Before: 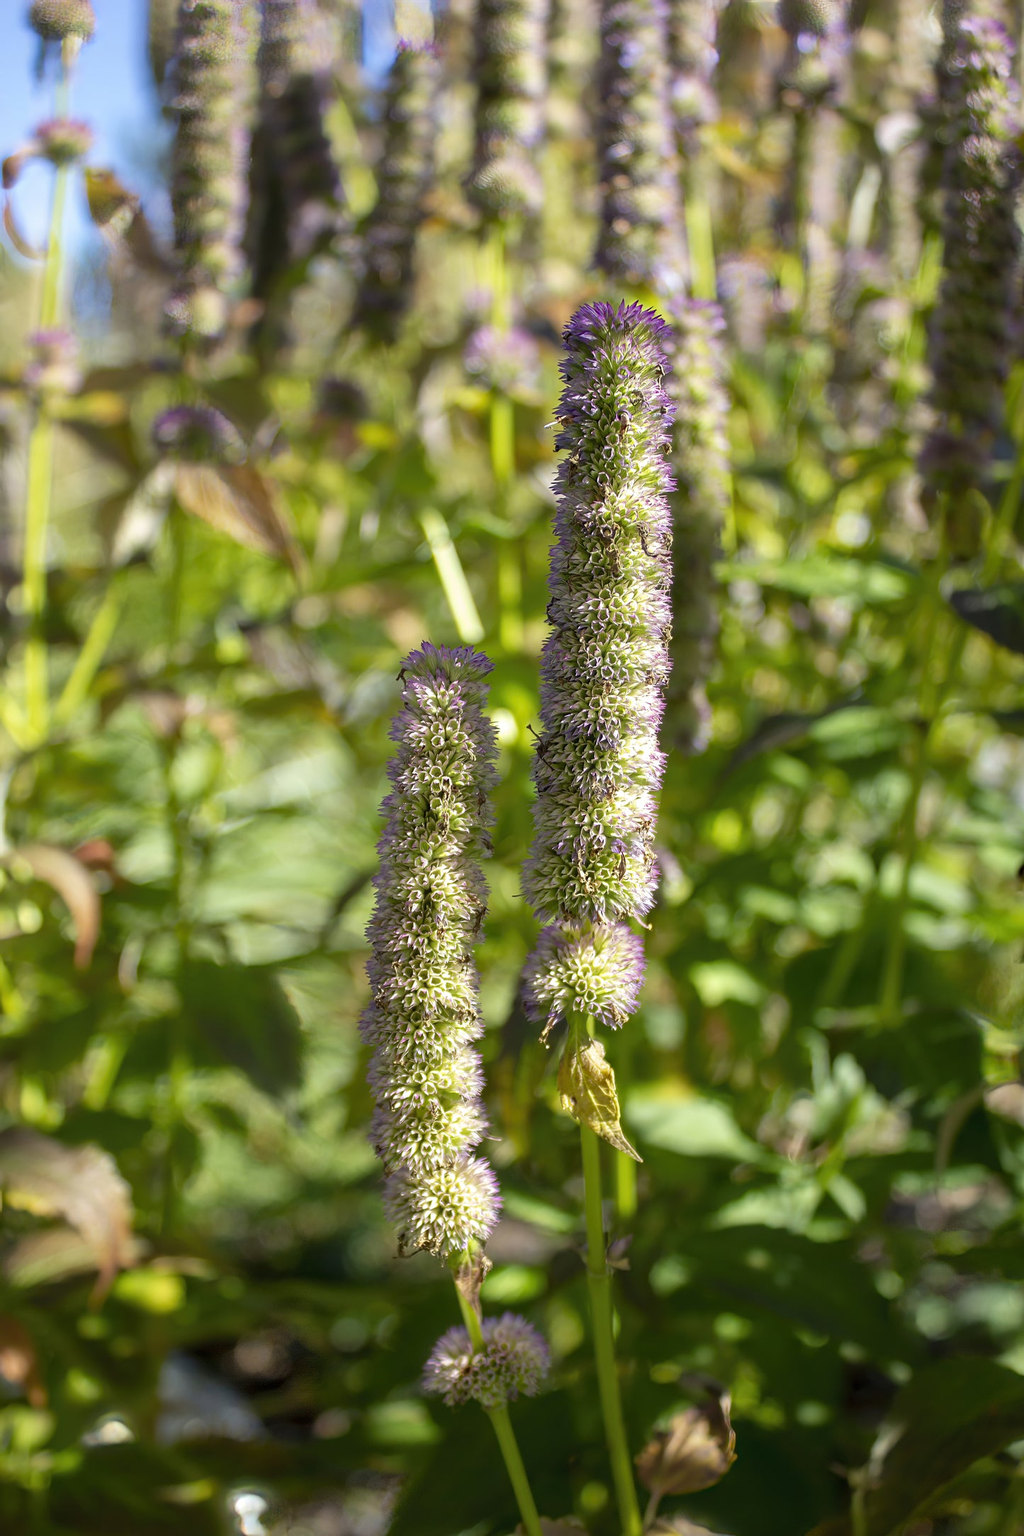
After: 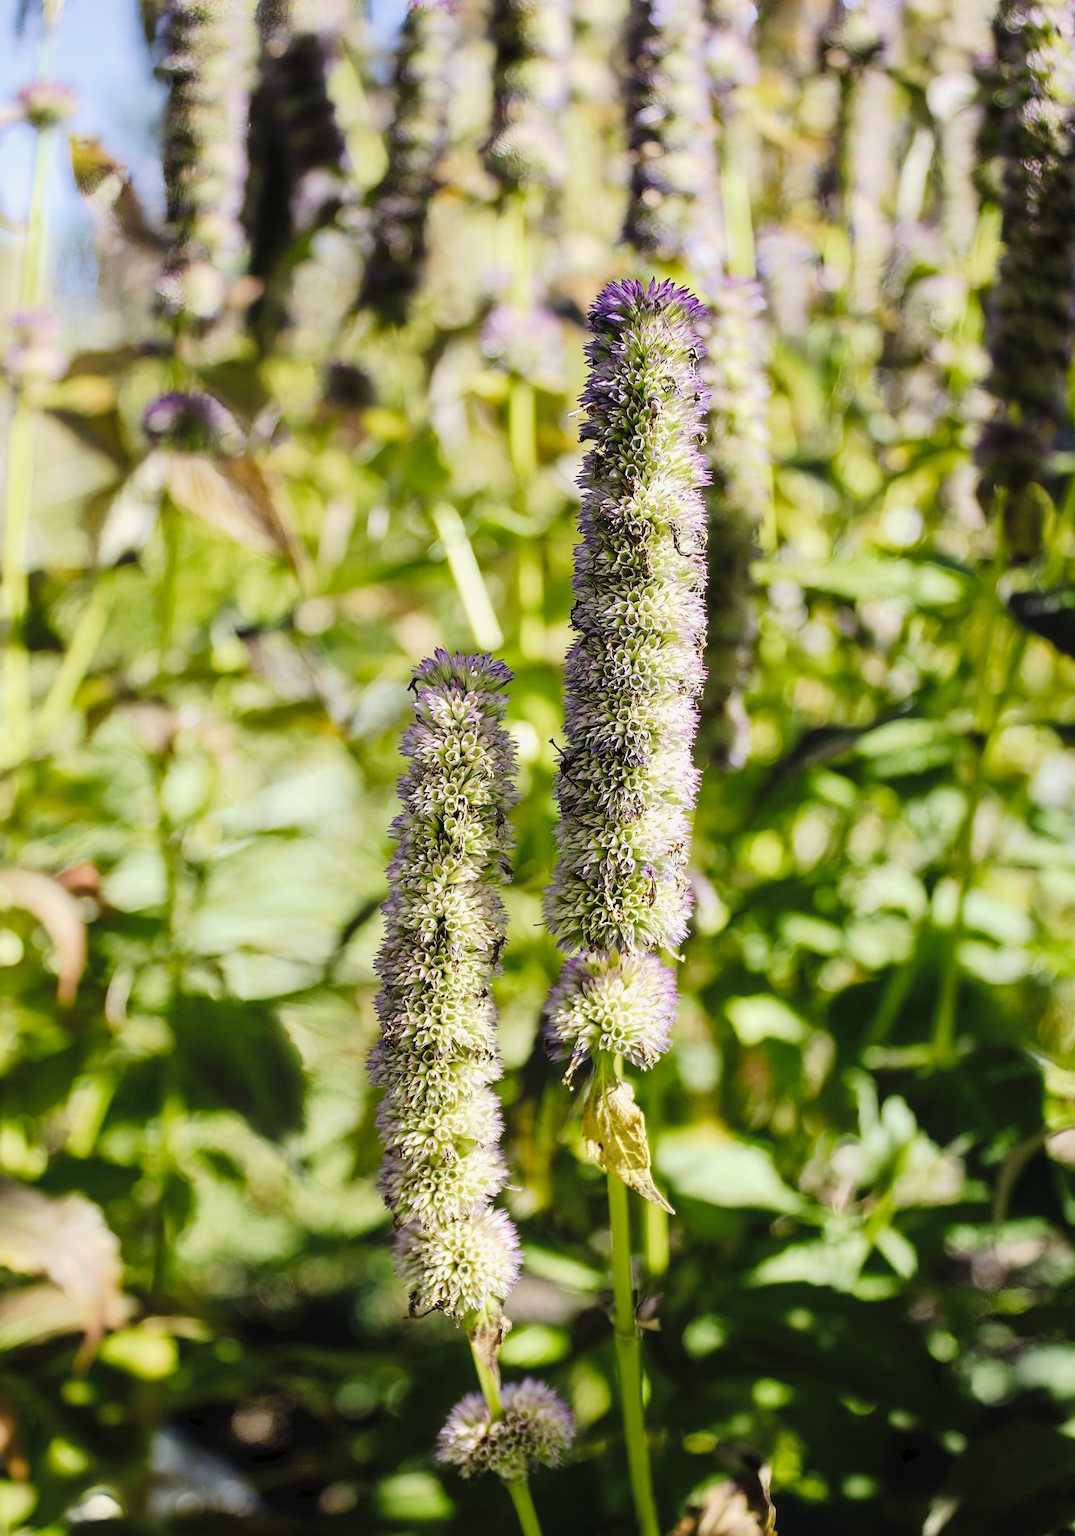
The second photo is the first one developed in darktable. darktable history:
color balance rgb: perceptual saturation grading › global saturation -0.02%, perceptual brilliance grading › global brilliance -5.34%, perceptual brilliance grading › highlights 24.685%, perceptual brilliance grading › mid-tones 6.882%, perceptual brilliance grading › shadows -4.784%, global vibrance 6.438%, contrast 12.668%, saturation formula JzAzBz (2021)
tone curve: curves: ch0 [(0, 0) (0.003, 0.039) (0.011, 0.041) (0.025, 0.048) (0.044, 0.065) (0.069, 0.084) (0.1, 0.104) (0.136, 0.137) (0.177, 0.19) (0.224, 0.245) (0.277, 0.32) (0.335, 0.409) (0.399, 0.496) (0.468, 0.58) (0.543, 0.656) (0.623, 0.733) (0.709, 0.796) (0.801, 0.852) (0.898, 0.93) (1, 1)], preserve colors none
filmic rgb: black relative exposure -16 EV, white relative exposure 6.9 EV, hardness 4.71, color science v4 (2020), iterations of high-quality reconstruction 0
crop: left 2.114%, top 2.935%, right 1.069%, bottom 4.964%
local contrast: highlights 106%, shadows 97%, detail 119%, midtone range 0.2
